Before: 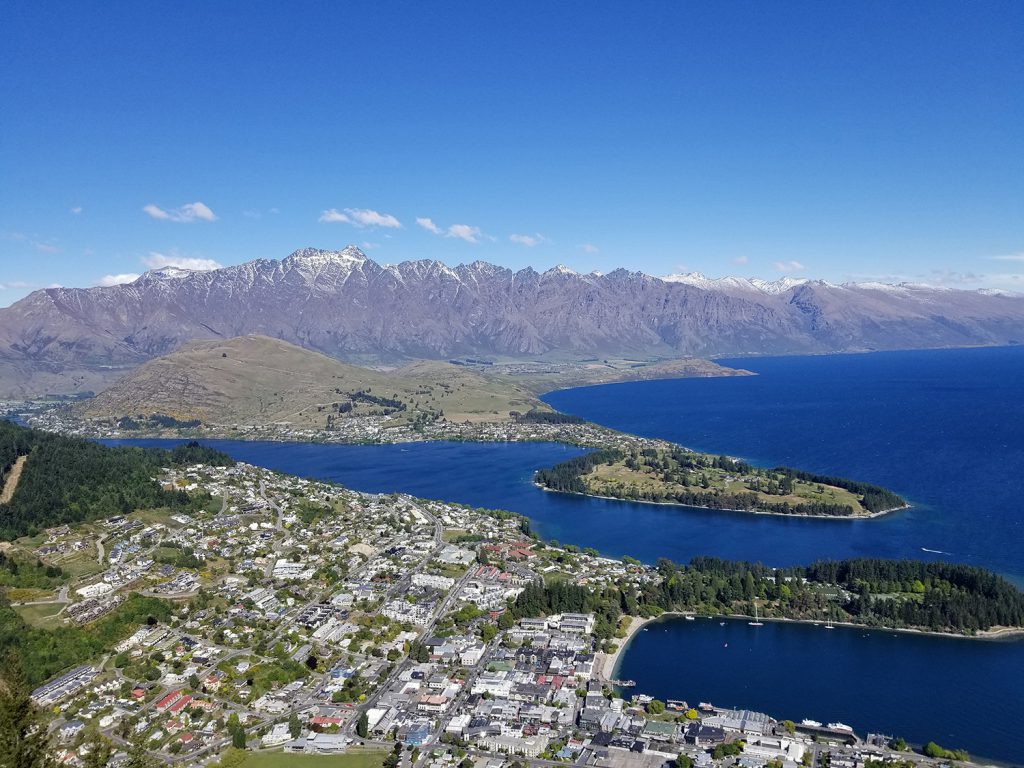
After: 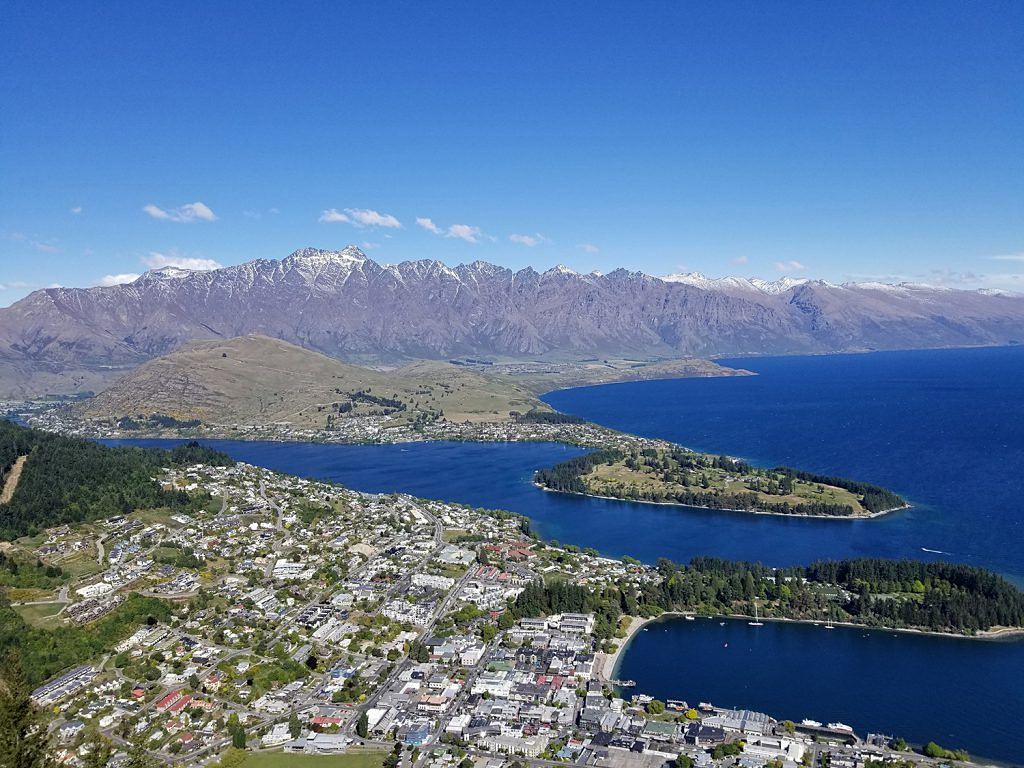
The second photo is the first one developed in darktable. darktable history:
tone equalizer: edges refinement/feathering 500, mask exposure compensation -1.57 EV, preserve details no
sharpen: radius 1.263, amount 0.308, threshold 0.226
